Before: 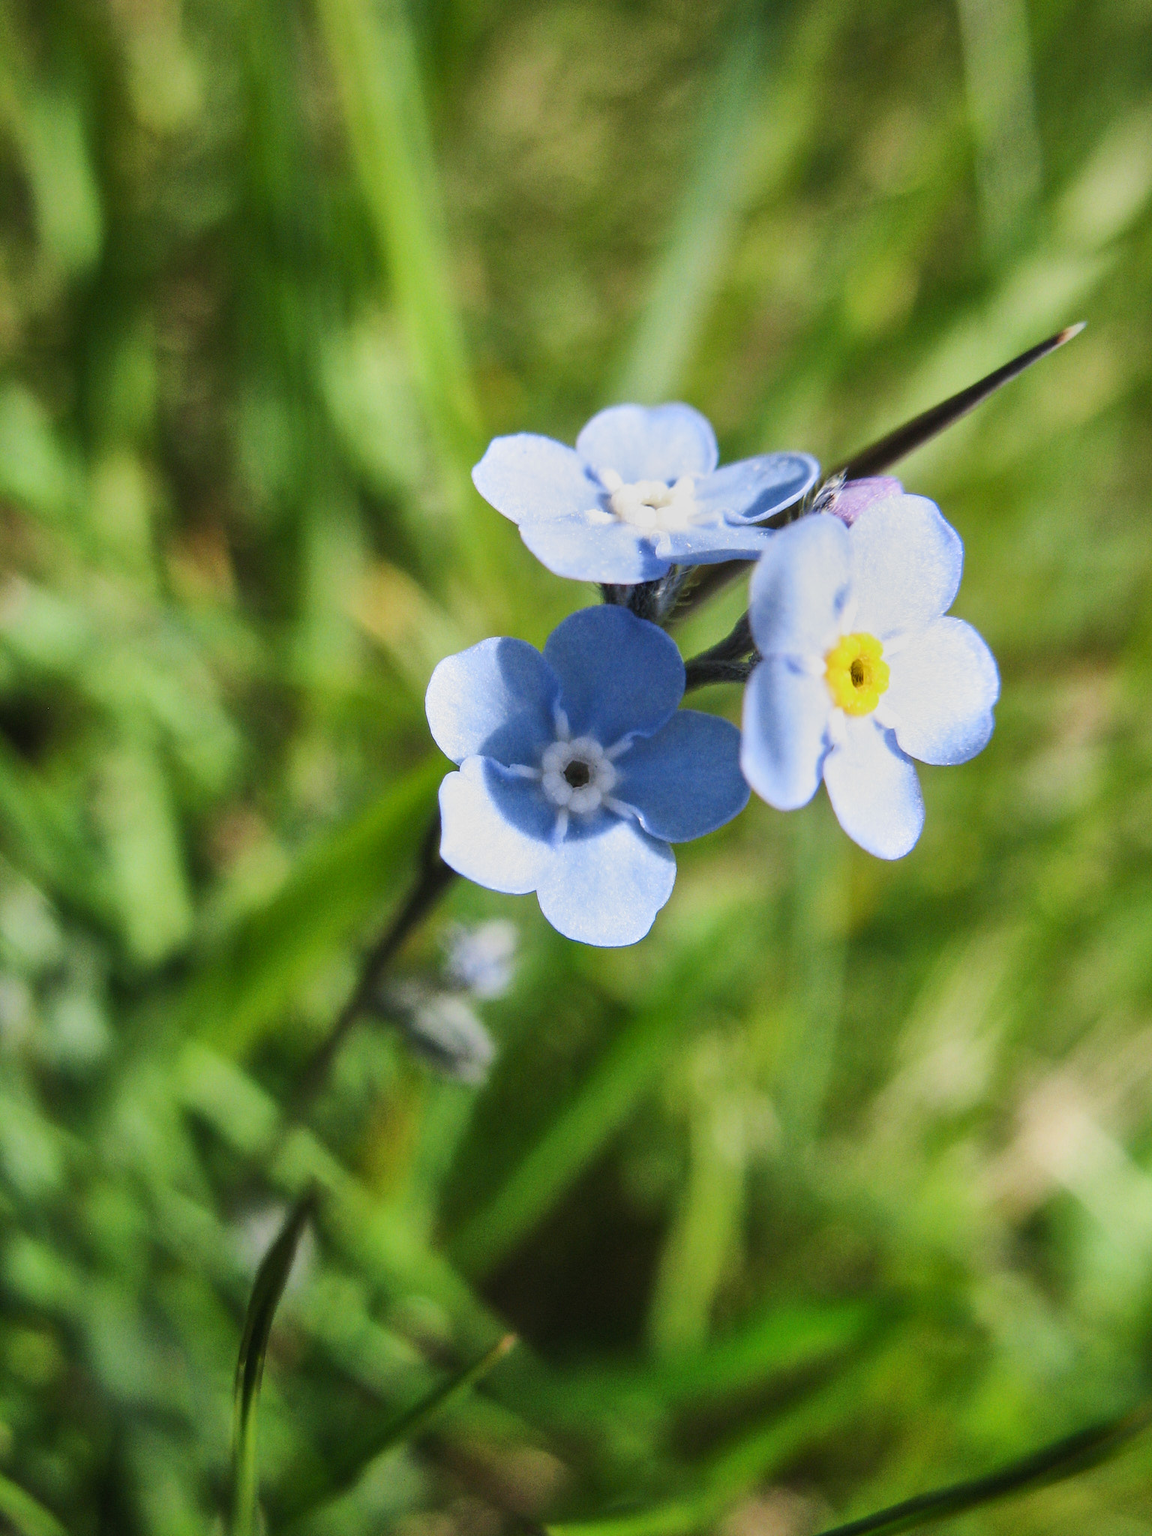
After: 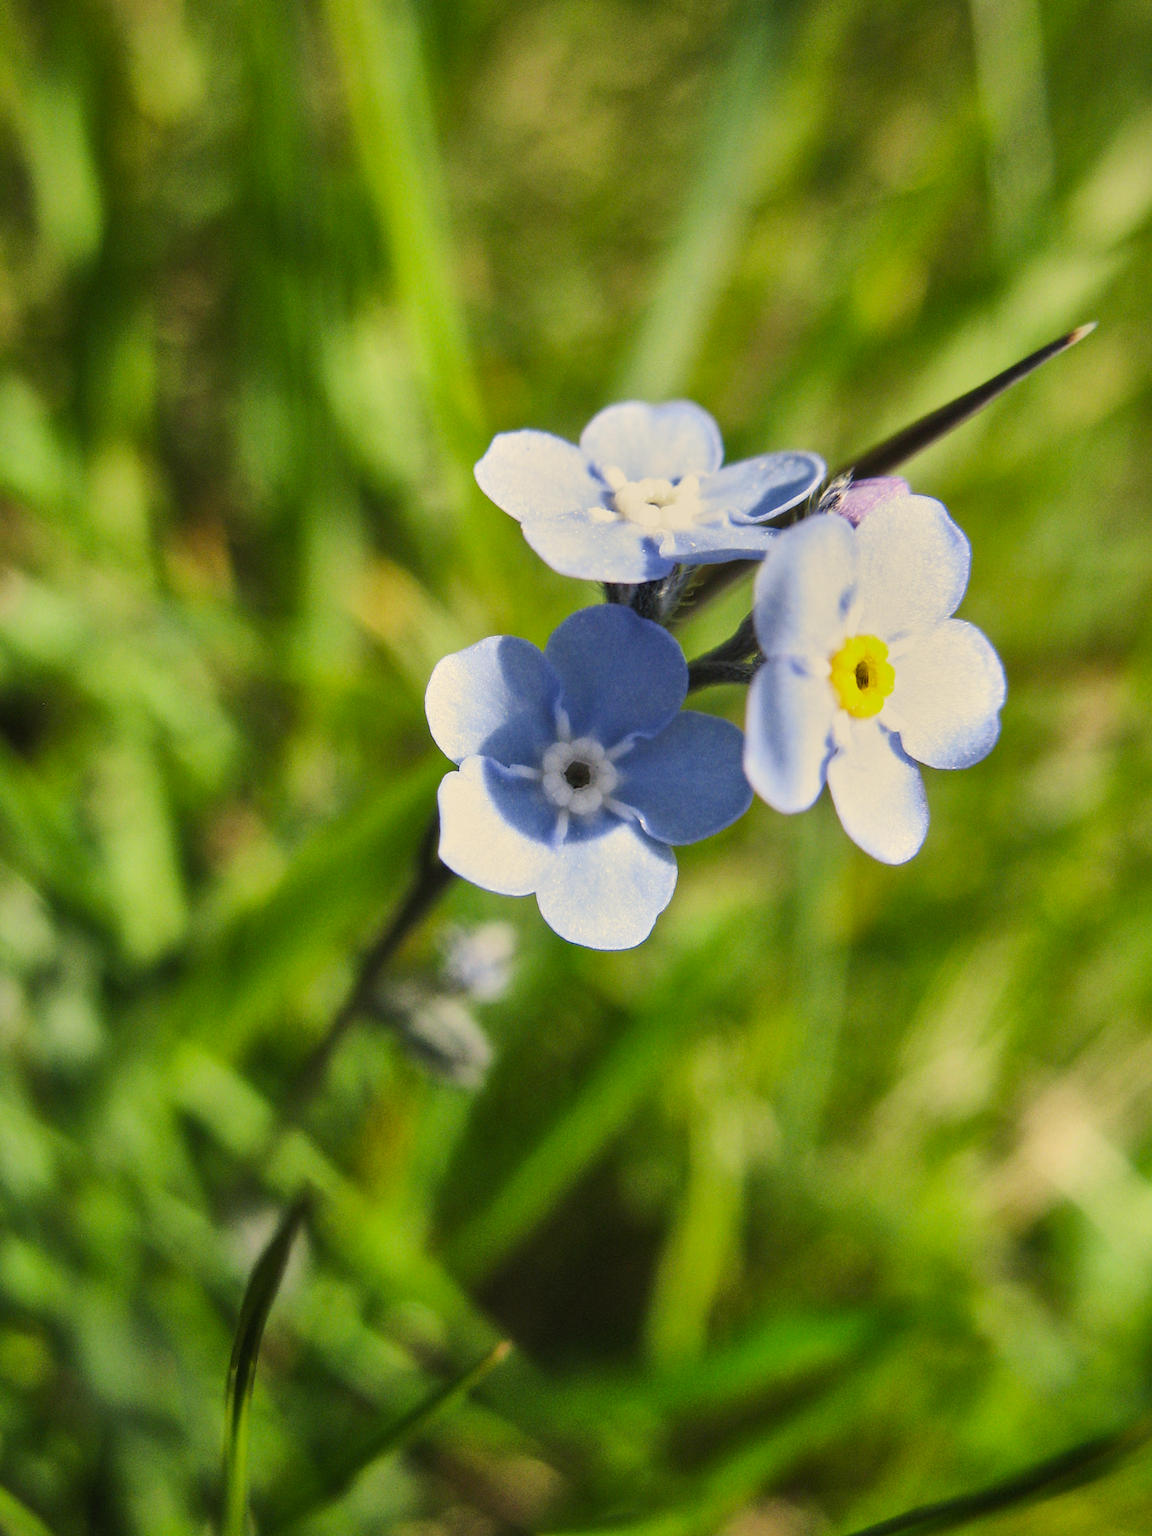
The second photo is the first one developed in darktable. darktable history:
shadows and highlights: shadows 32.83, highlights -47.7, soften with gaussian
tone equalizer: on, module defaults
crop and rotate: angle -0.5°
color correction: highlights a* 1.39, highlights b* 17.83
